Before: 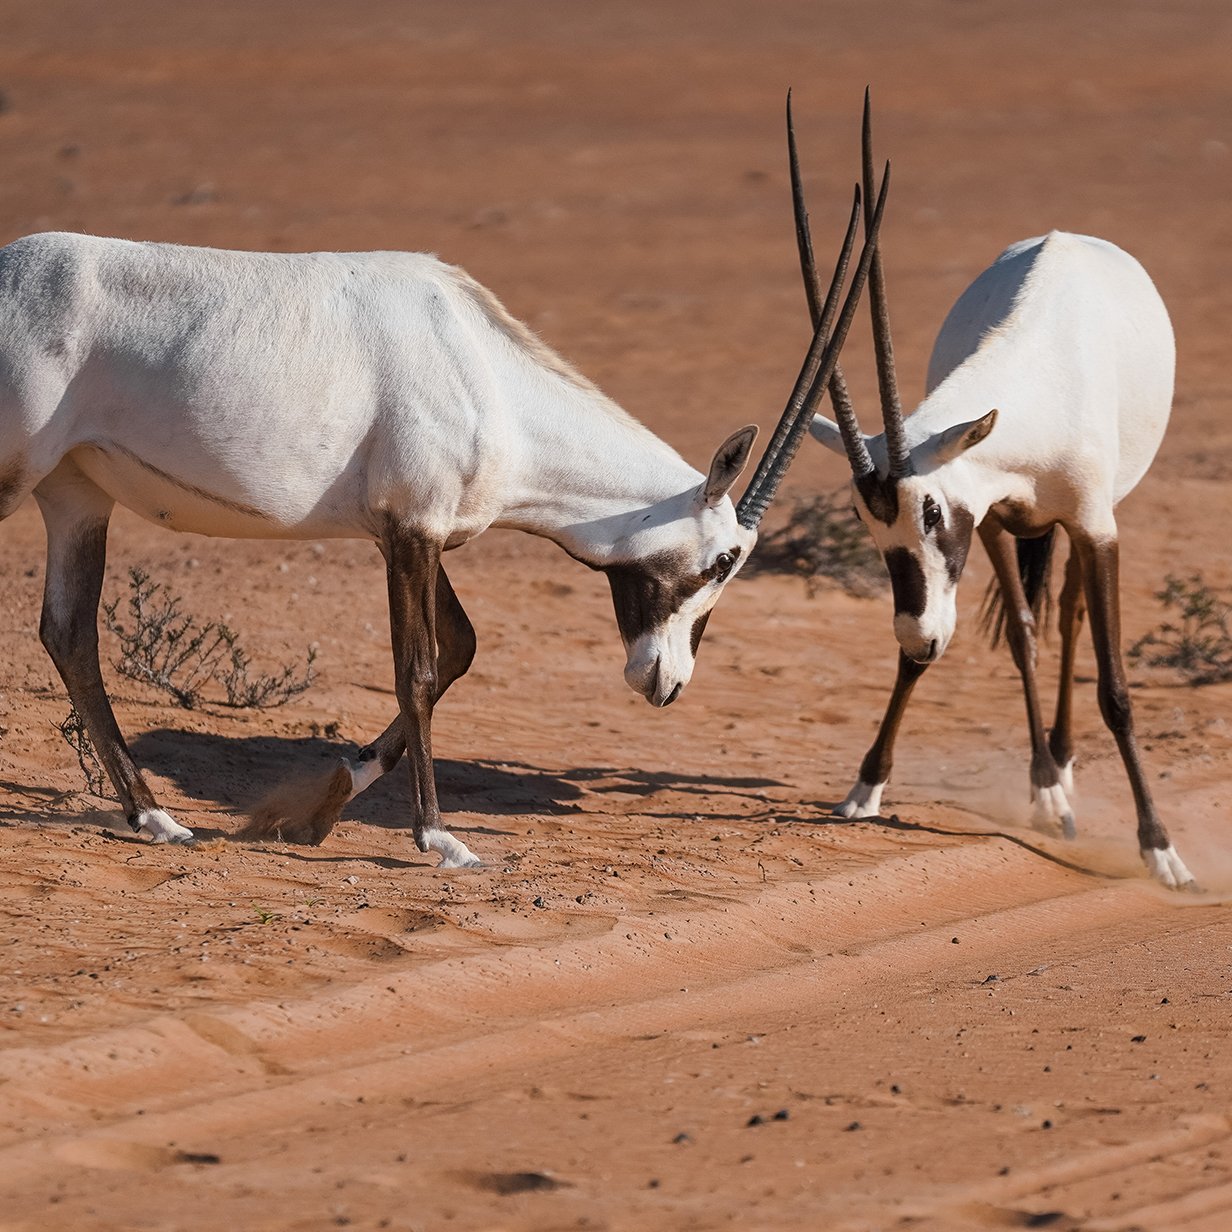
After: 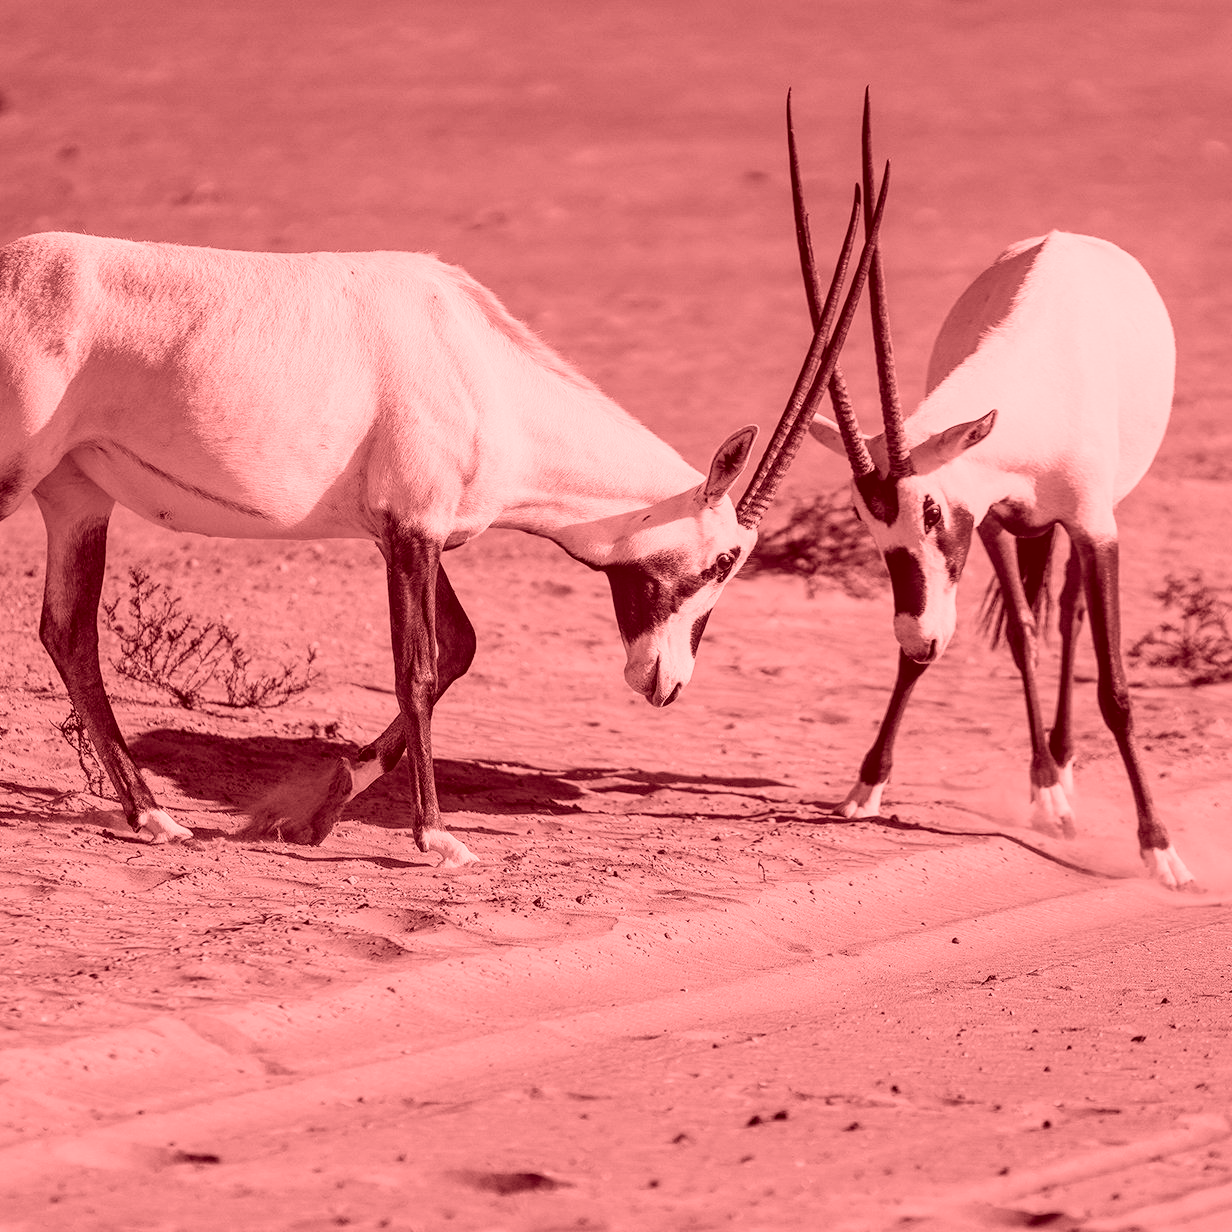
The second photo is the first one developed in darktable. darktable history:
local contrast: detail 130%
colorize: saturation 60%, source mix 100%
filmic rgb: black relative exposure -7.32 EV, white relative exposure 5.09 EV, hardness 3.2
